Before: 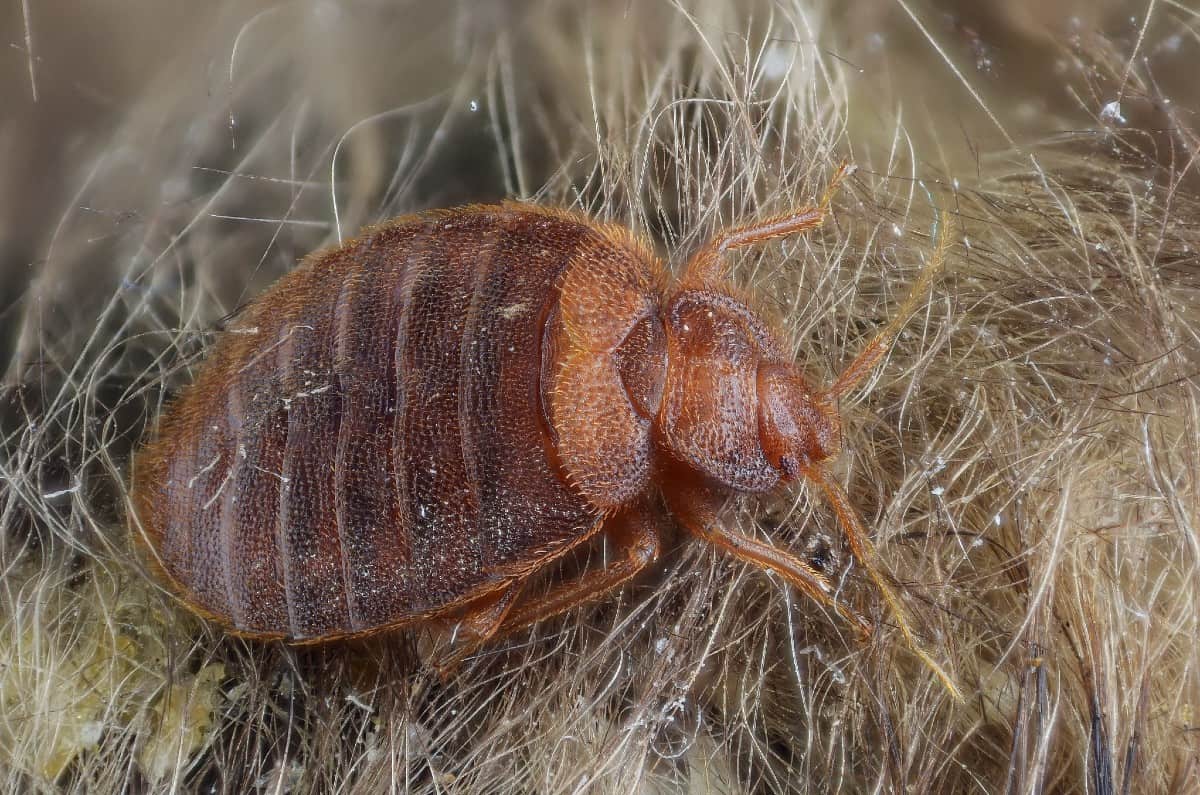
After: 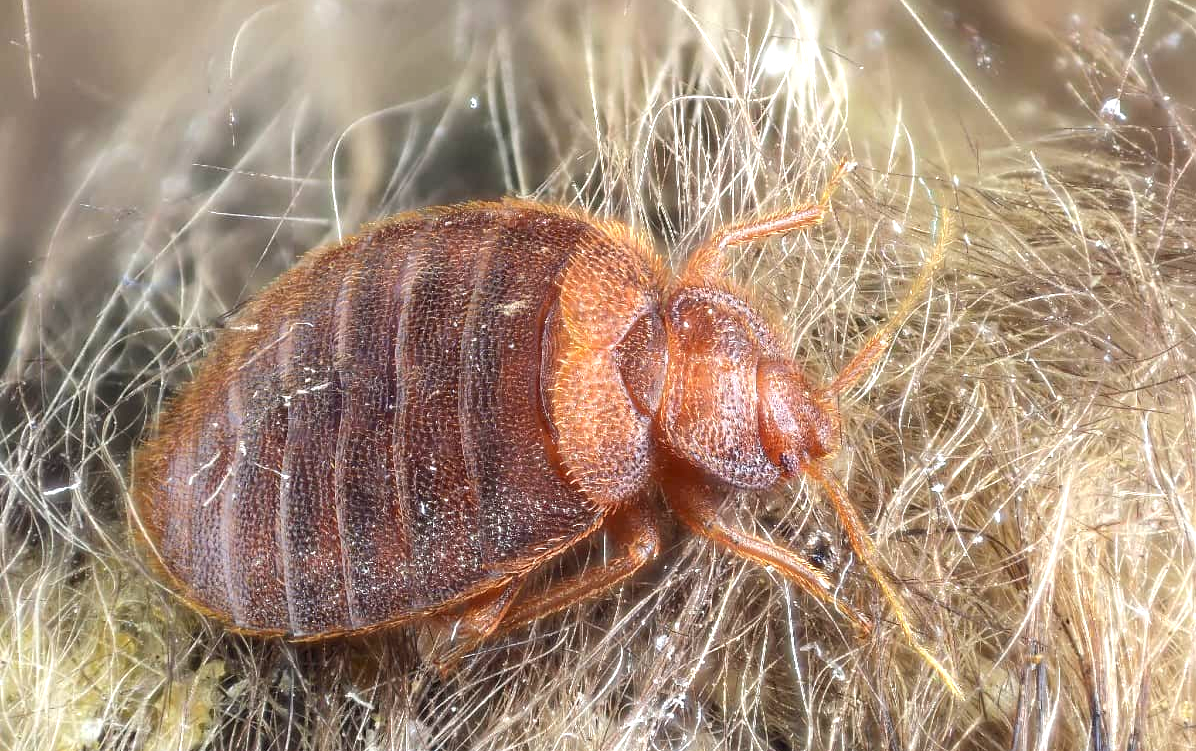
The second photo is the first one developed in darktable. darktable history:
crop: top 0.448%, right 0.264%, bottom 5.045%
exposure: black level correction 0, exposure 1.1 EV, compensate highlight preservation false
